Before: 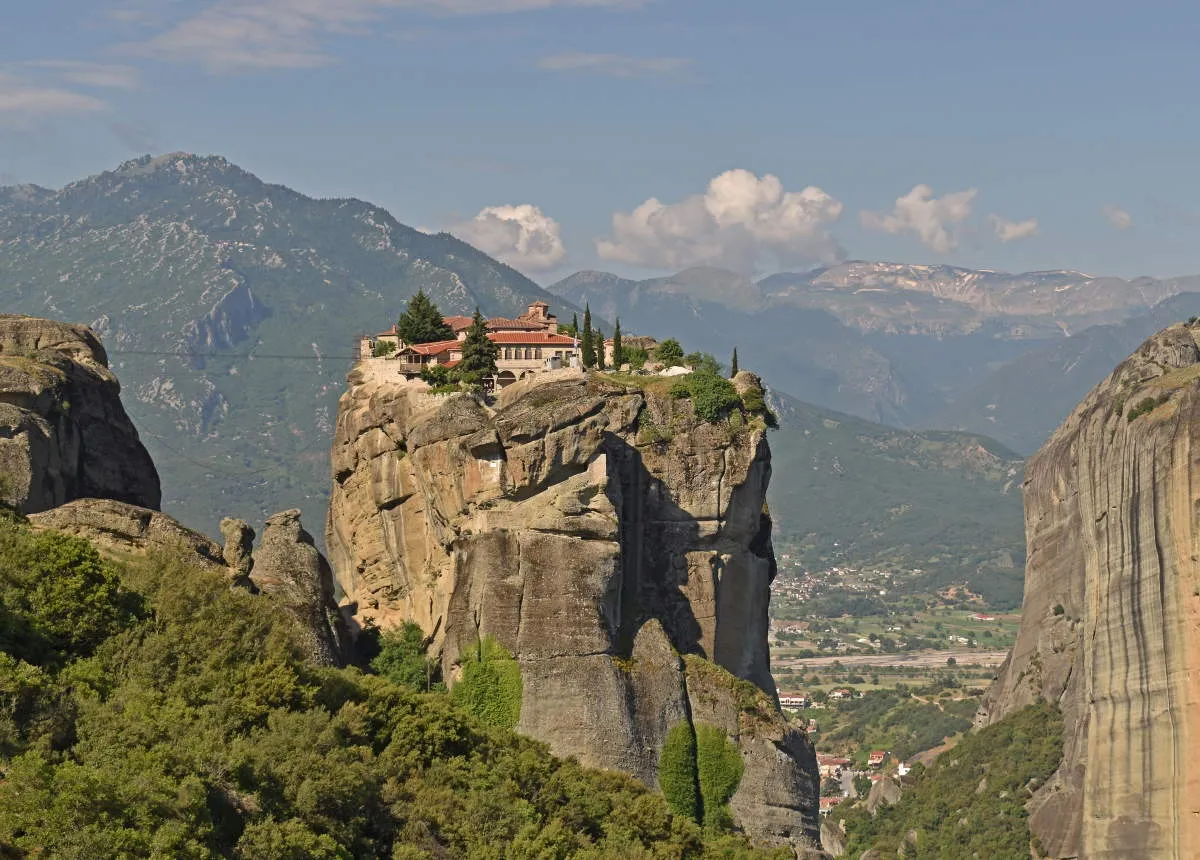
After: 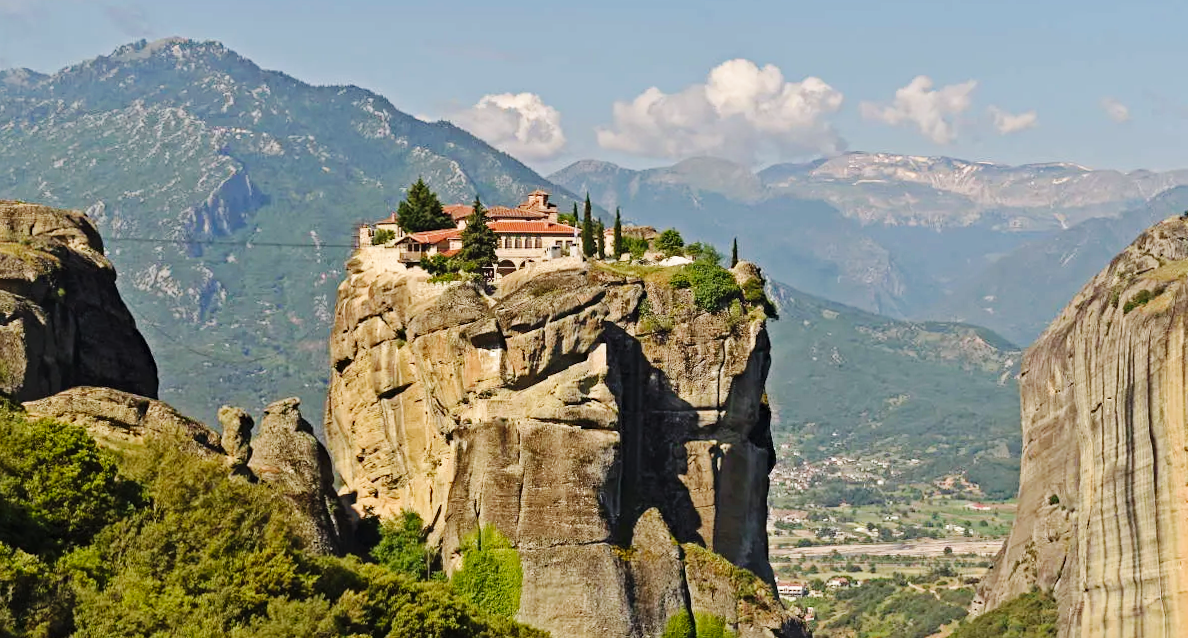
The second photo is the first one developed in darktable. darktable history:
base curve: curves: ch0 [(0, 0) (0.036, 0.025) (0.121, 0.166) (0.206, 0.329) (0.605, 0.79) (1, 1)], preserve colors none
rotate and perspective: rotation 0.174°, lens shift (vertical) 0.013, lens shift (horizontal) 0.019, shear 0.001, automatic cropping original format, crop left 0.007, crop right 0.991, crop top 0.016, crop bottom 0.997
crop and rotate: top 12.5%, bottom 12.5%
haze removal: compatibility mode true, adaptive false
